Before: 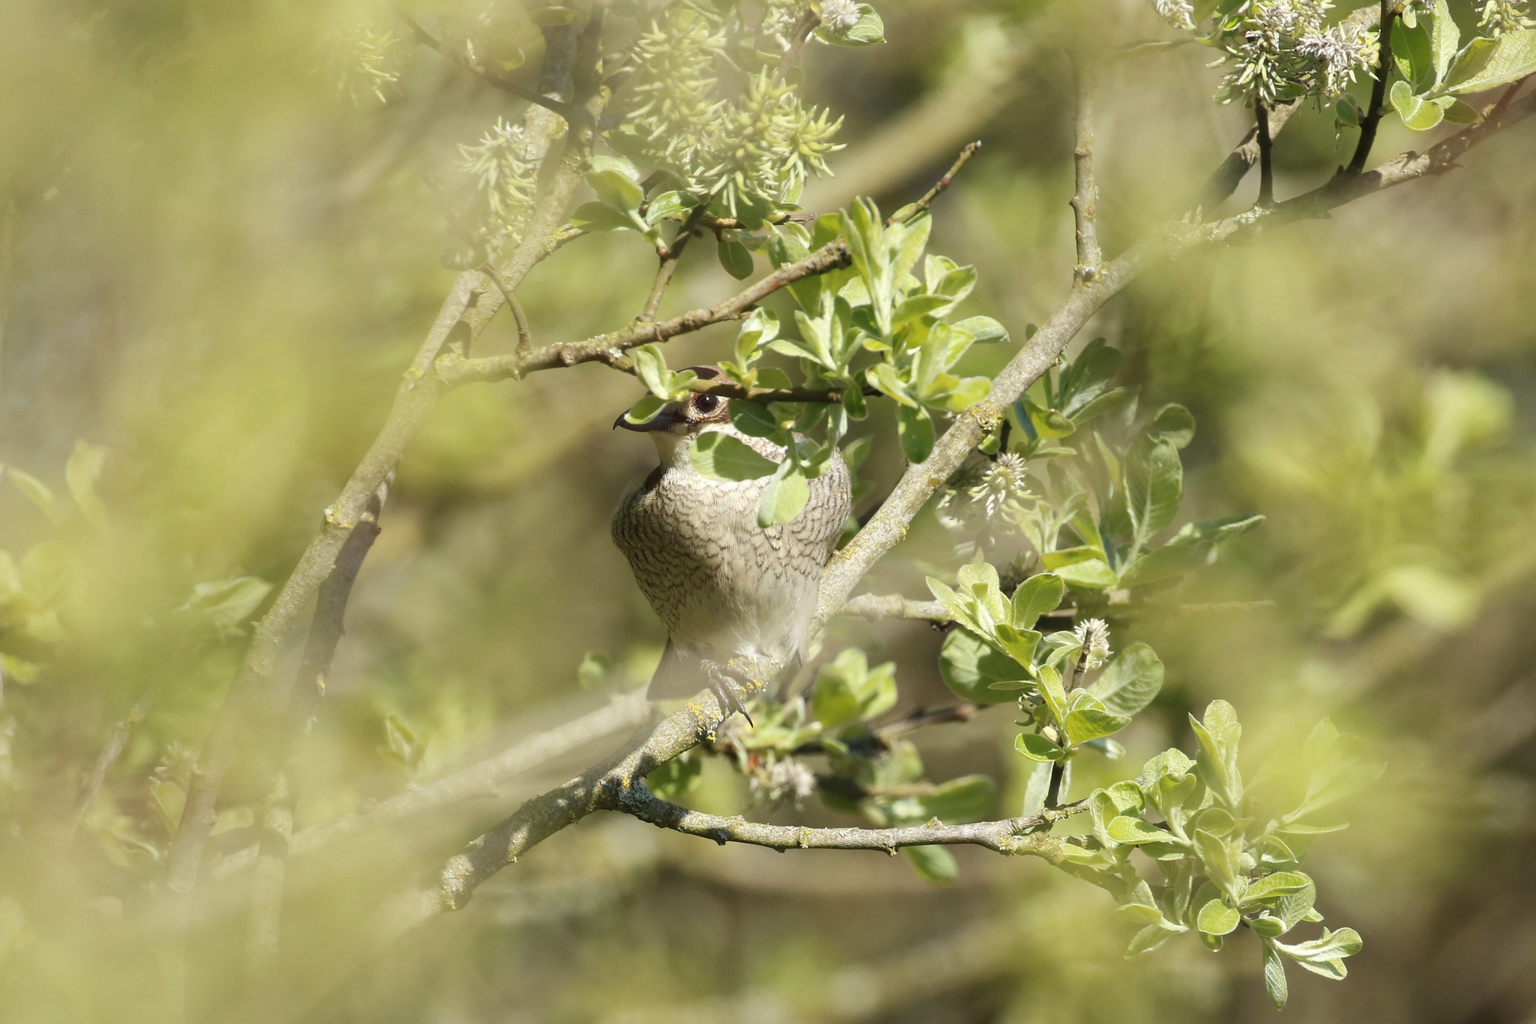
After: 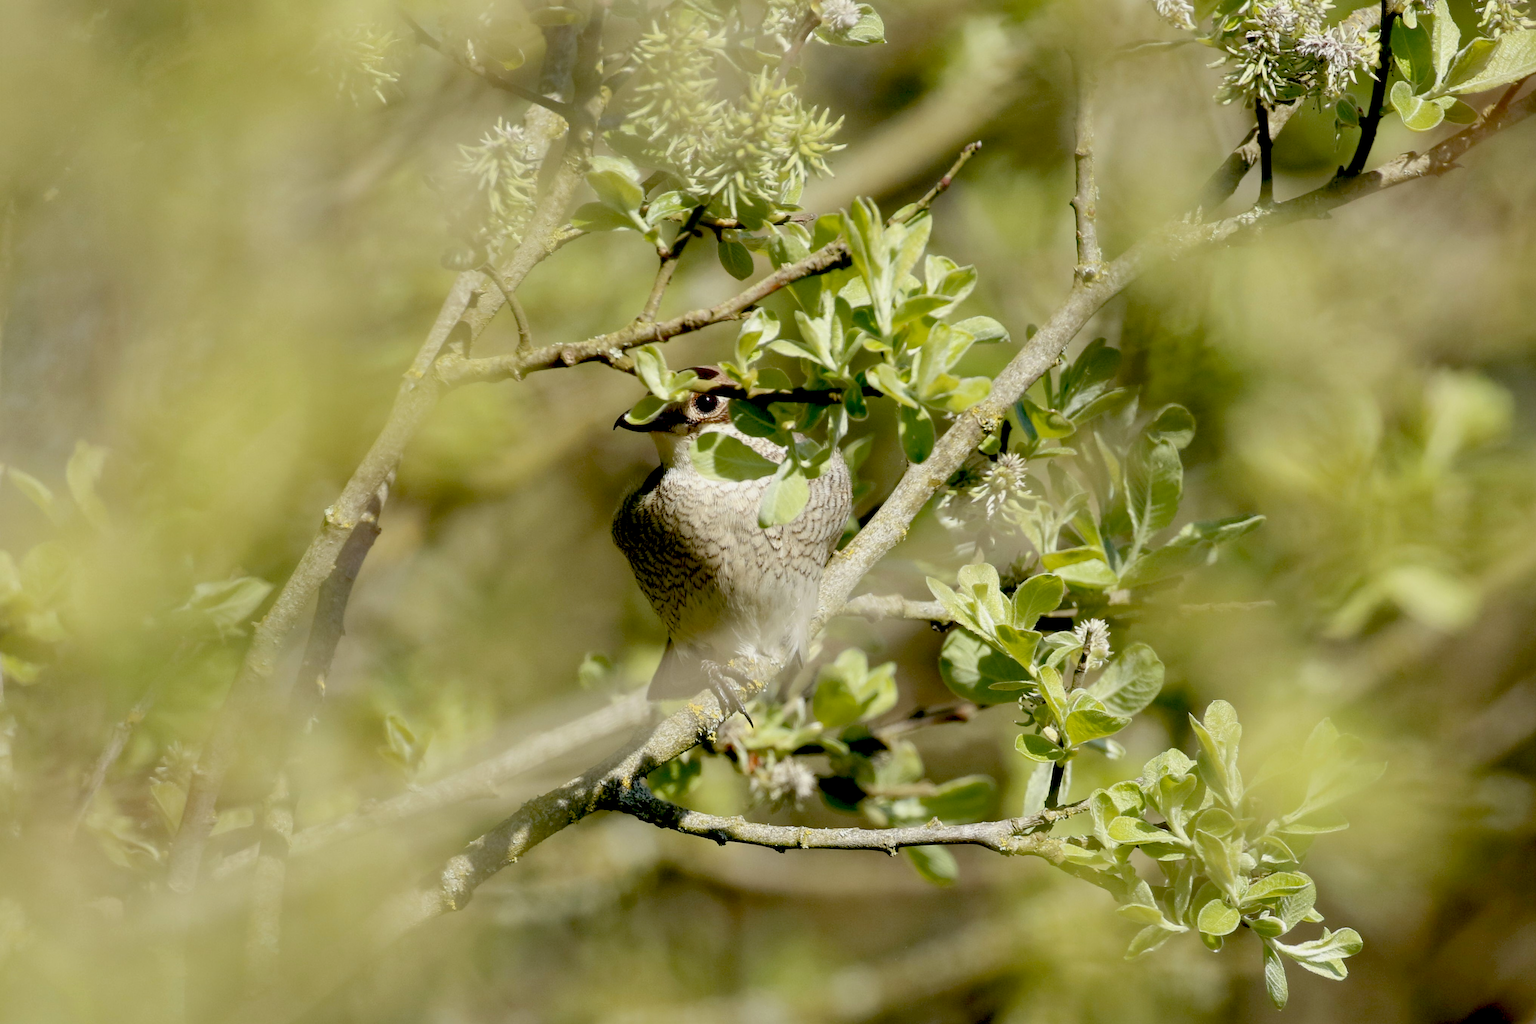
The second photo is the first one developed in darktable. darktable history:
color balance: lift [1.007, 1, 1, 1], gamma [1.097, 1, 1, 1]
exposure: black level correction 0.046, exposure -0.228 EV, compensate highlight preservation false
